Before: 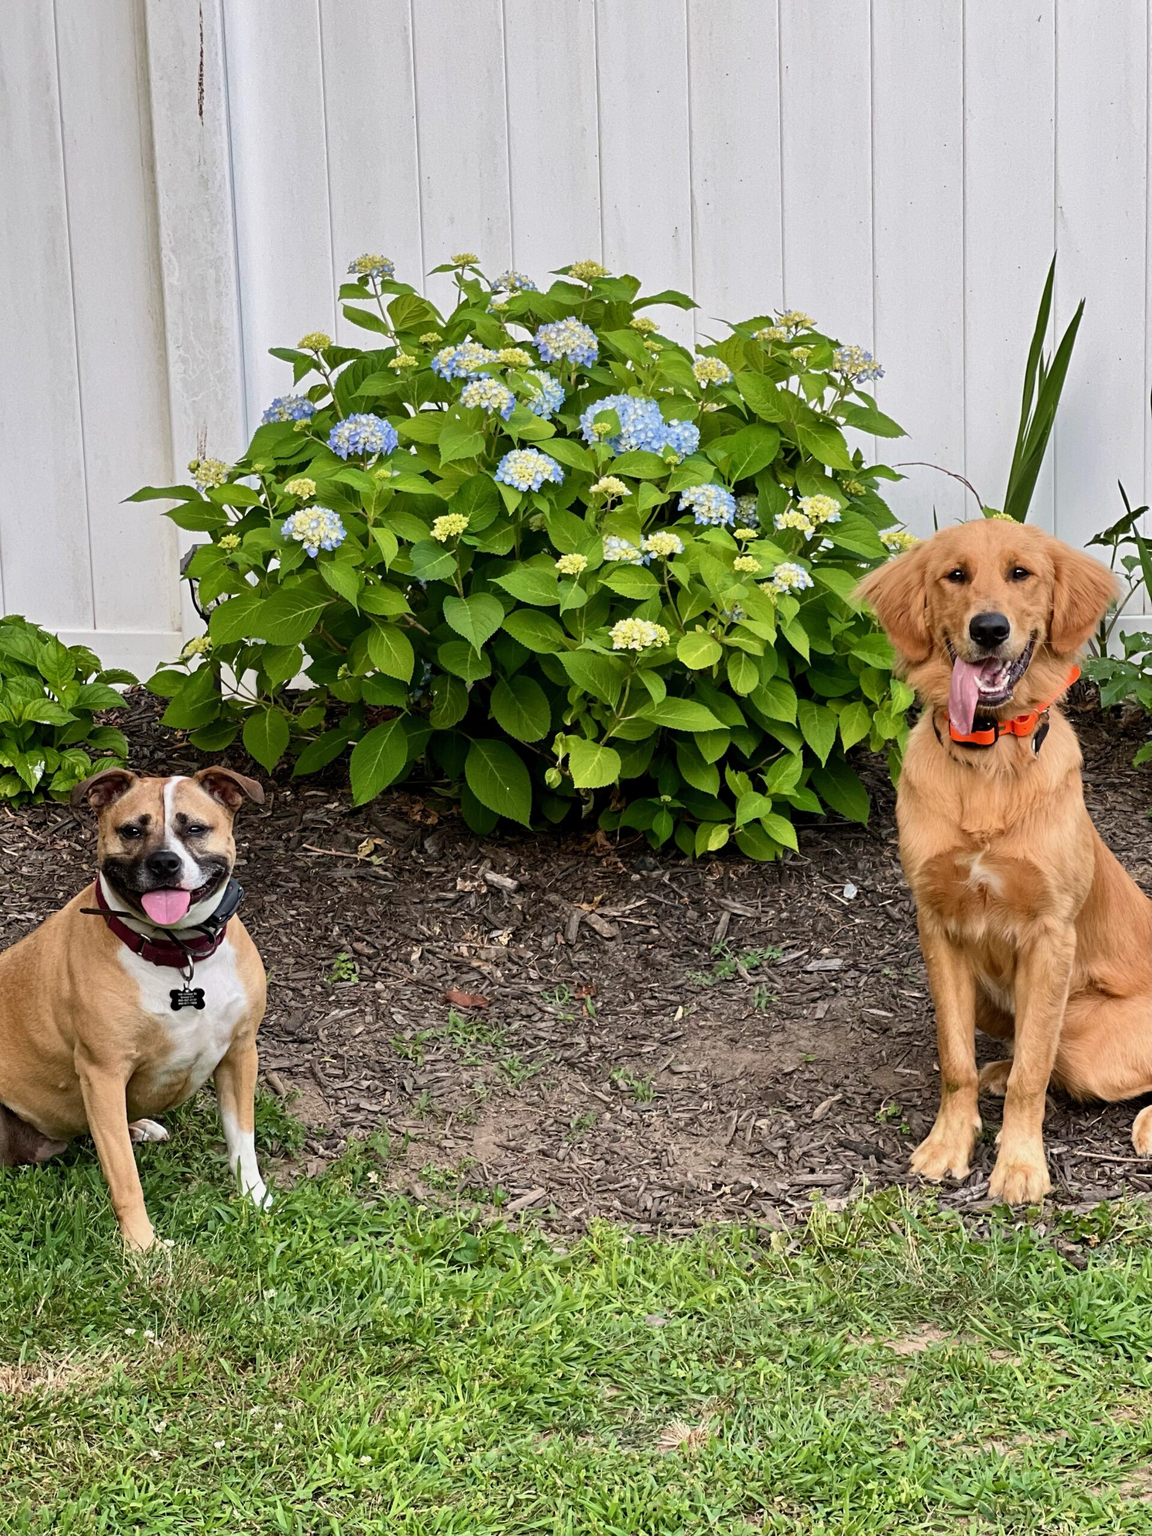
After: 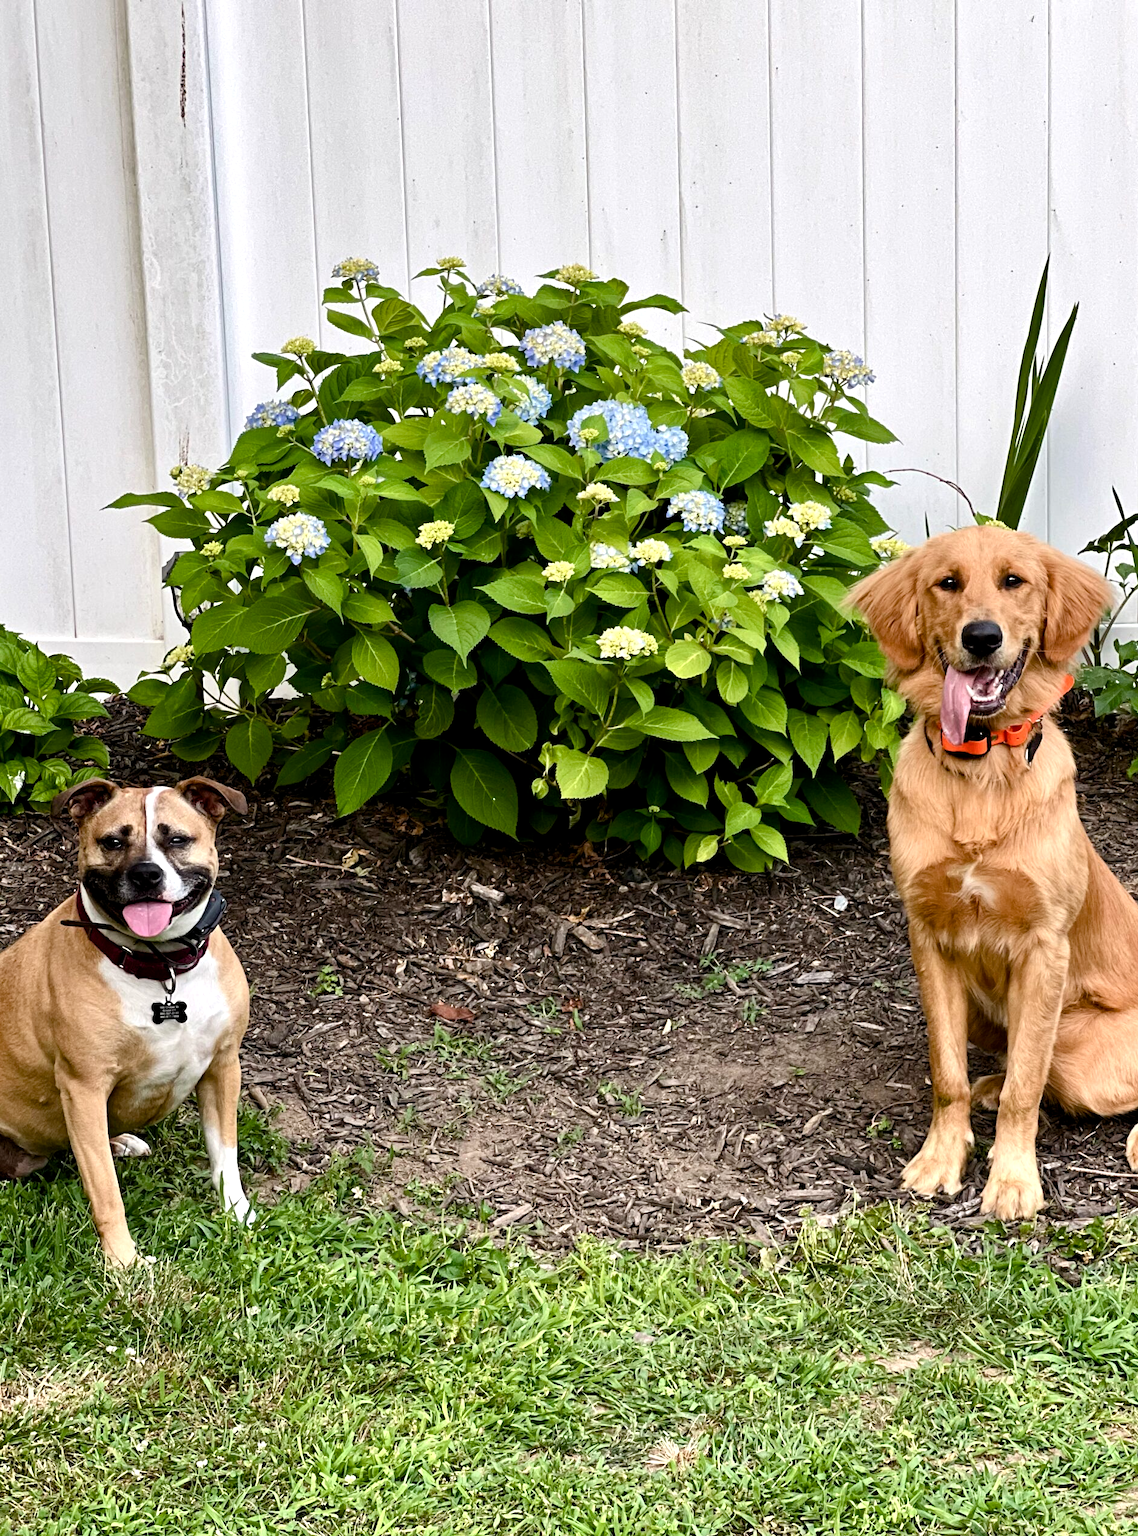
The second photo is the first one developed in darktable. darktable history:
color balance rgb: shadows lift › luminance -20%, power › hue 72.24°, highlights gain › luminance 15%, global offset › hue 171.6°, perceptual saturation grading › highlights -30%, perceptual saturation grading › shadows 20%, global vibrance 30%, contrast 10%
tone equalizer: on, module defaults
crop and rotate: left 1.774%, right 0.633%, bottom 1.28%
